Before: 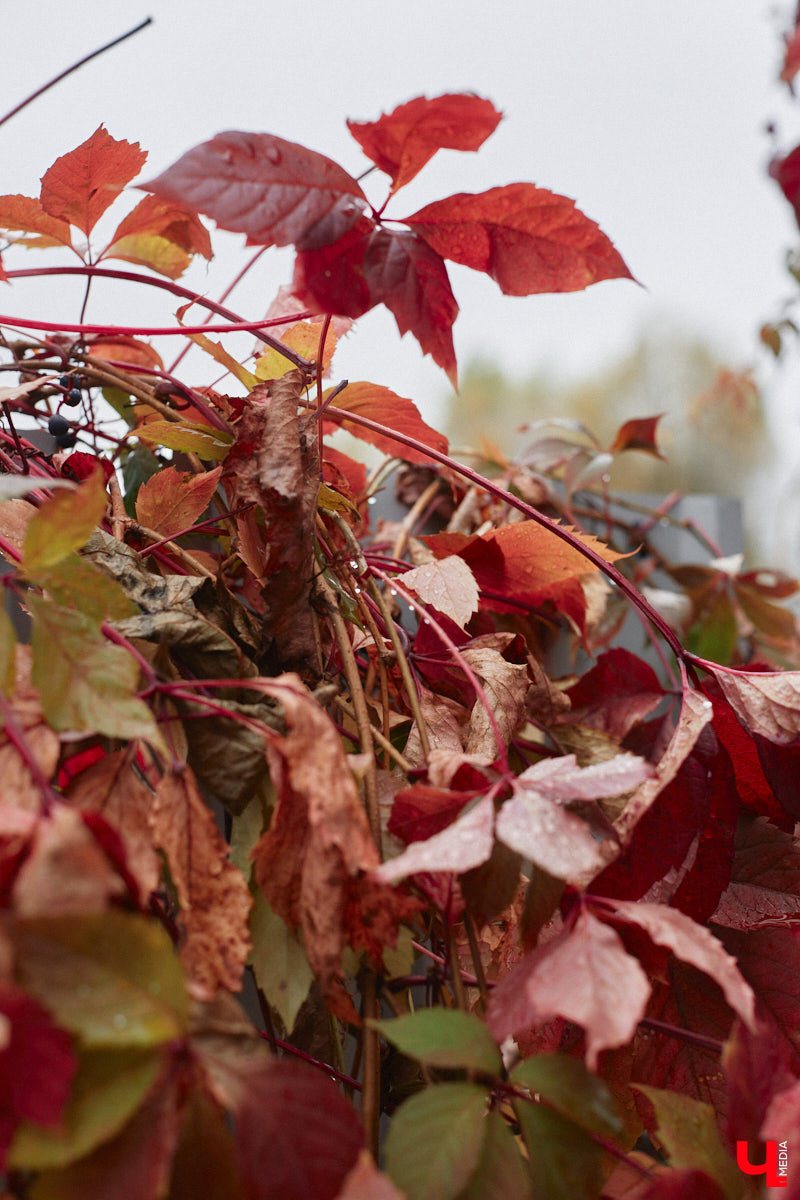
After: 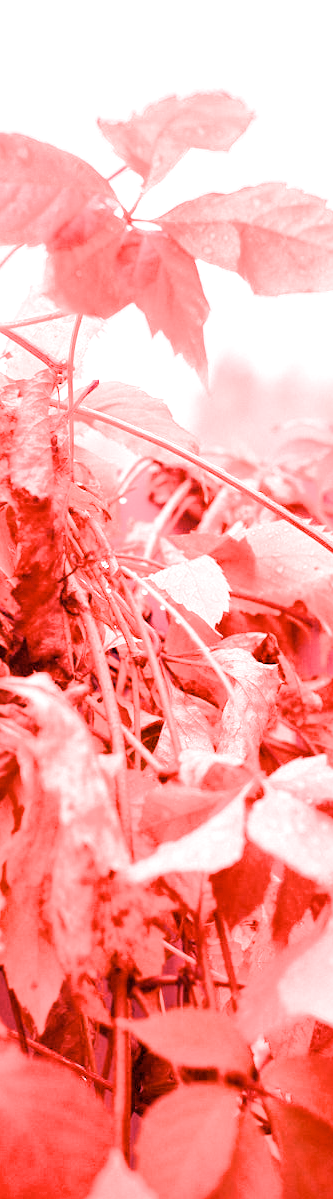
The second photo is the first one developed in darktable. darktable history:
filmic rgb: black relative exposure -7.65 EV, white relative exposure 4.56 EV, hardness 3.61
white balance: red 4.26, blue 1.802
crop: left 31.229%, right 27.105%
